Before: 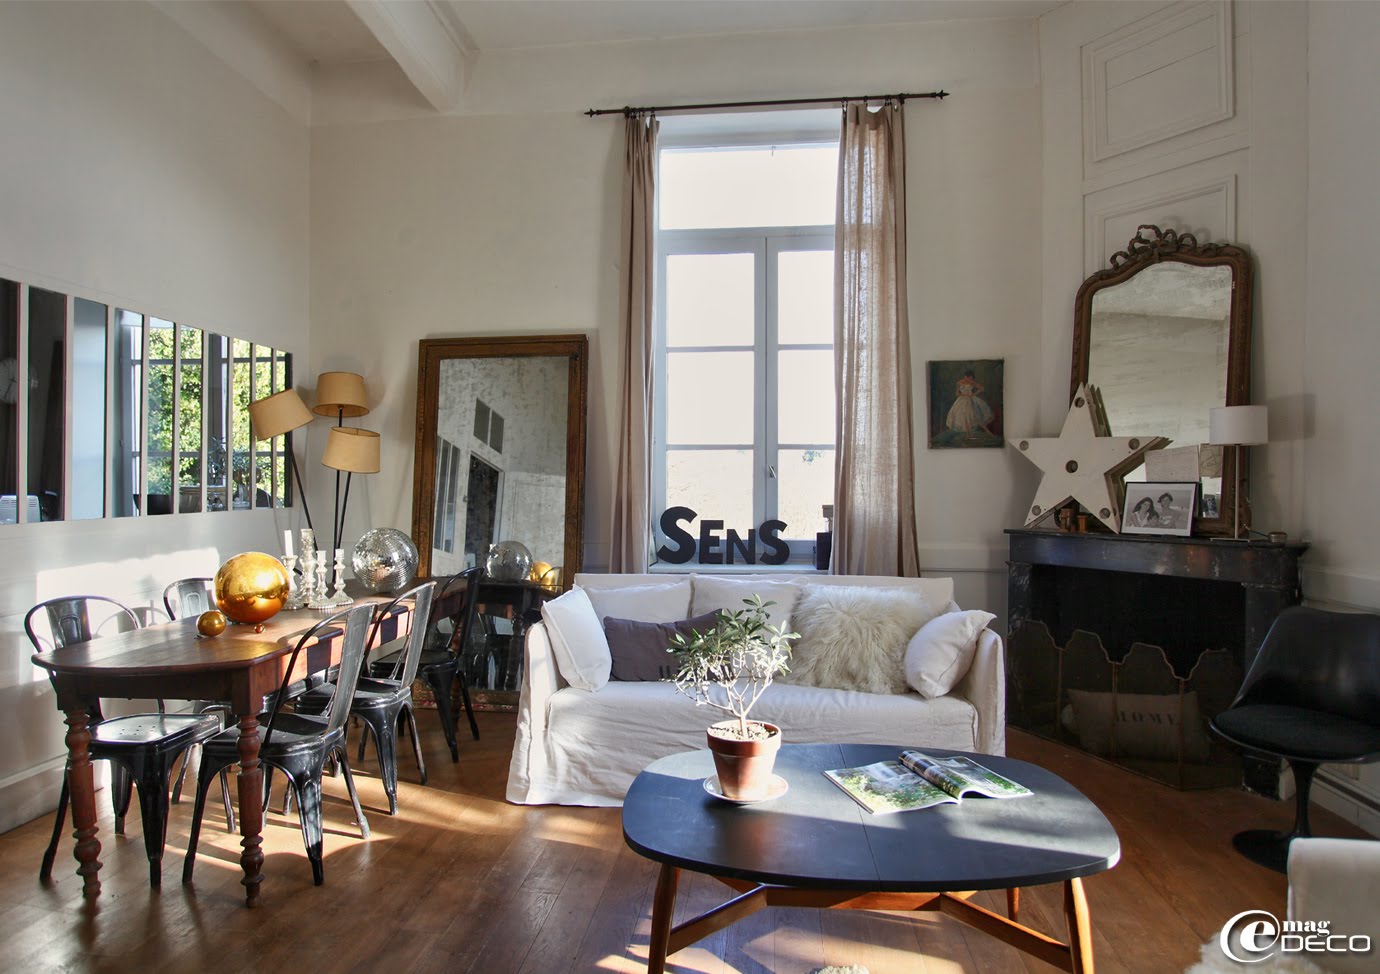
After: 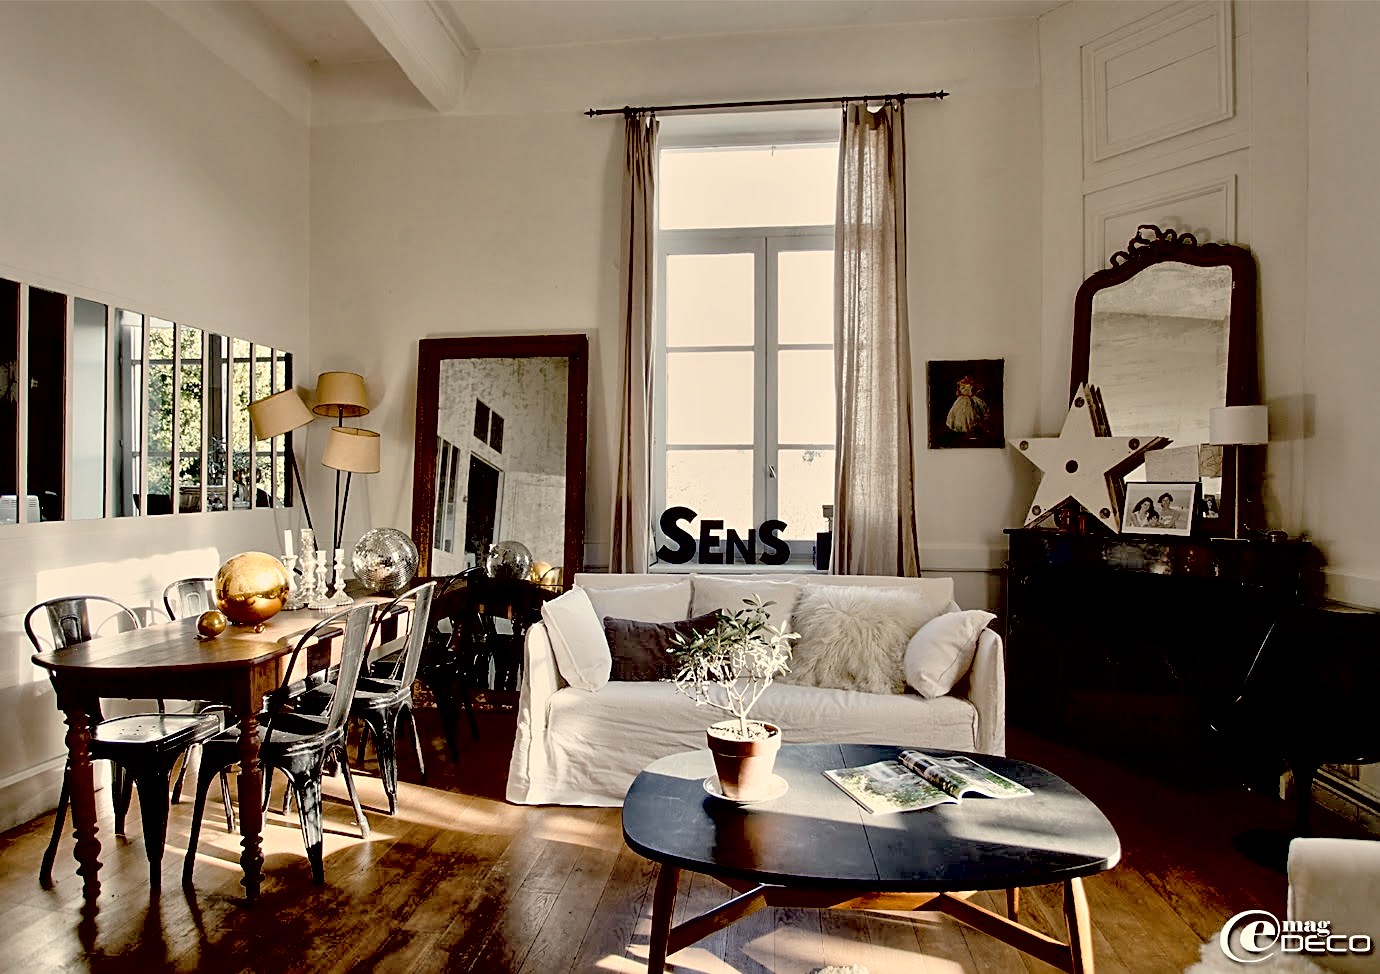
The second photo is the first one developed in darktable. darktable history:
sharpen: on, module defaults
contrast brightness saturation: brightness 0.18, saturation -0.5
white balance: red 1.123, blue 0.83
shadows and highlights: shadows 43.71, white point adjustment -1.46, soften with gaussian
exposure: black level correction 0.056, compensate highlight preservation false
